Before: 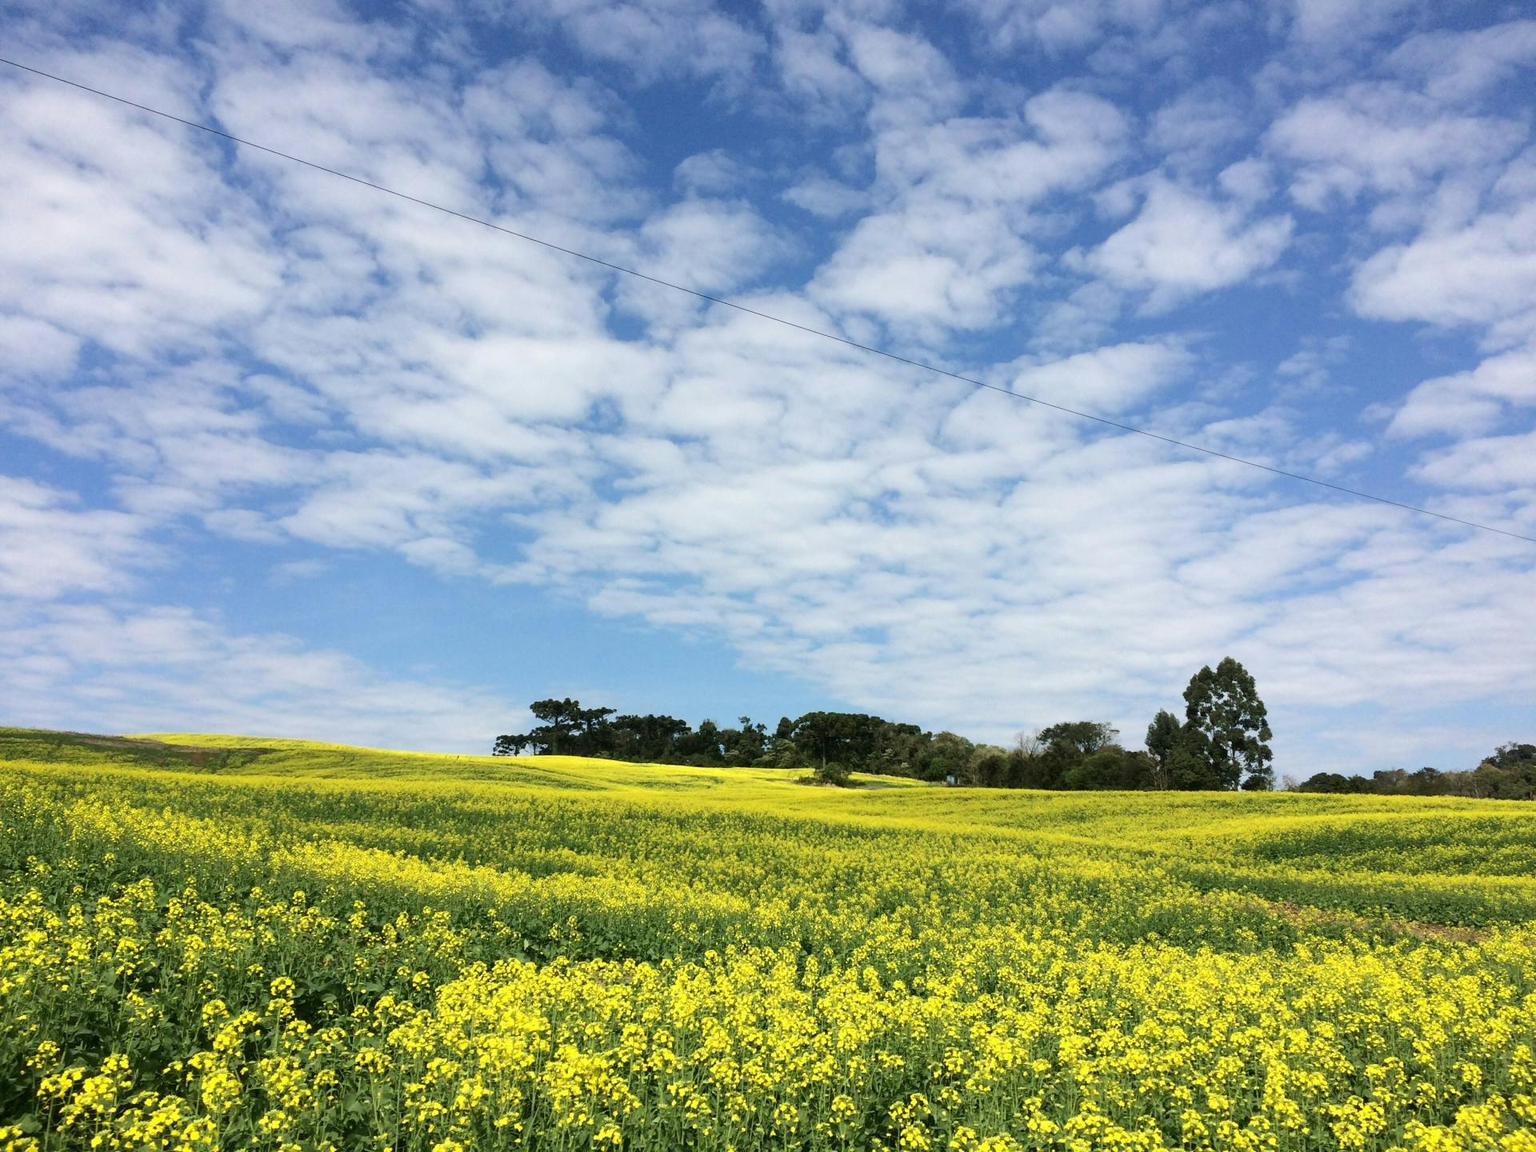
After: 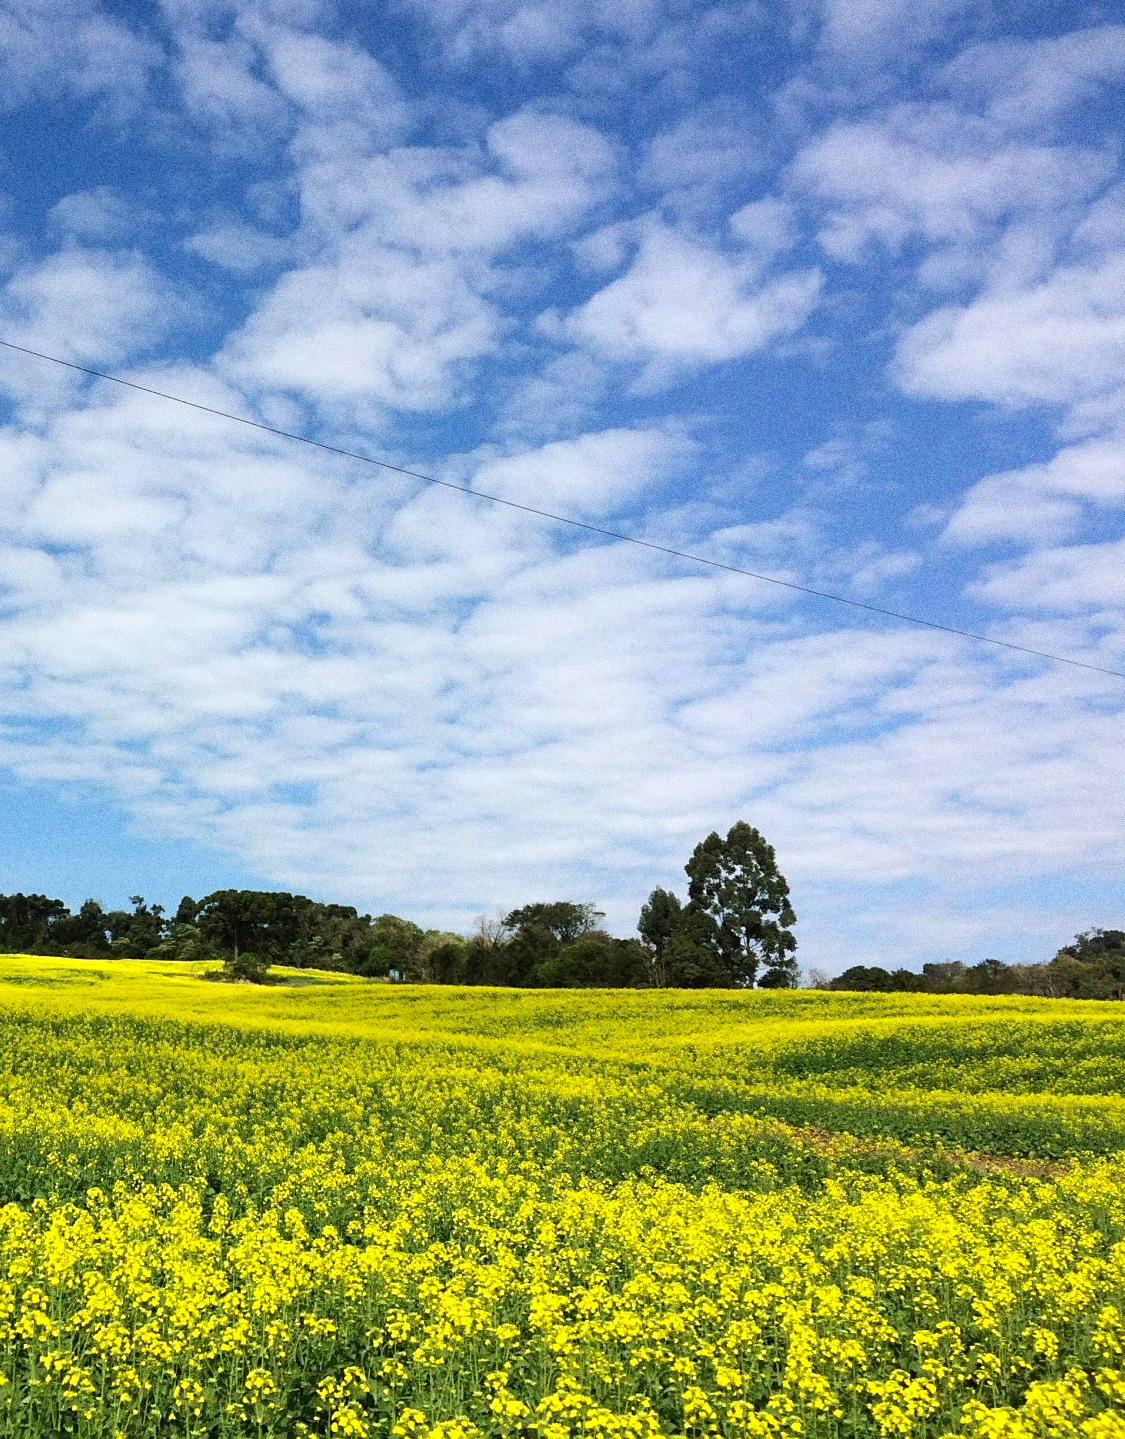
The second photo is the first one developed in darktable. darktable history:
color balance: lift [1, 1, 0.999, 1.001], gamma [1, 1.003, 1.005, 0.995], gain [1, 0.992, 0.988, 1.012], contrast 5%, output saturation 110%
sharpen: amount 0.2
crop: left 41.402%
grain: coarseness 0.09 ISO, strength 40%
